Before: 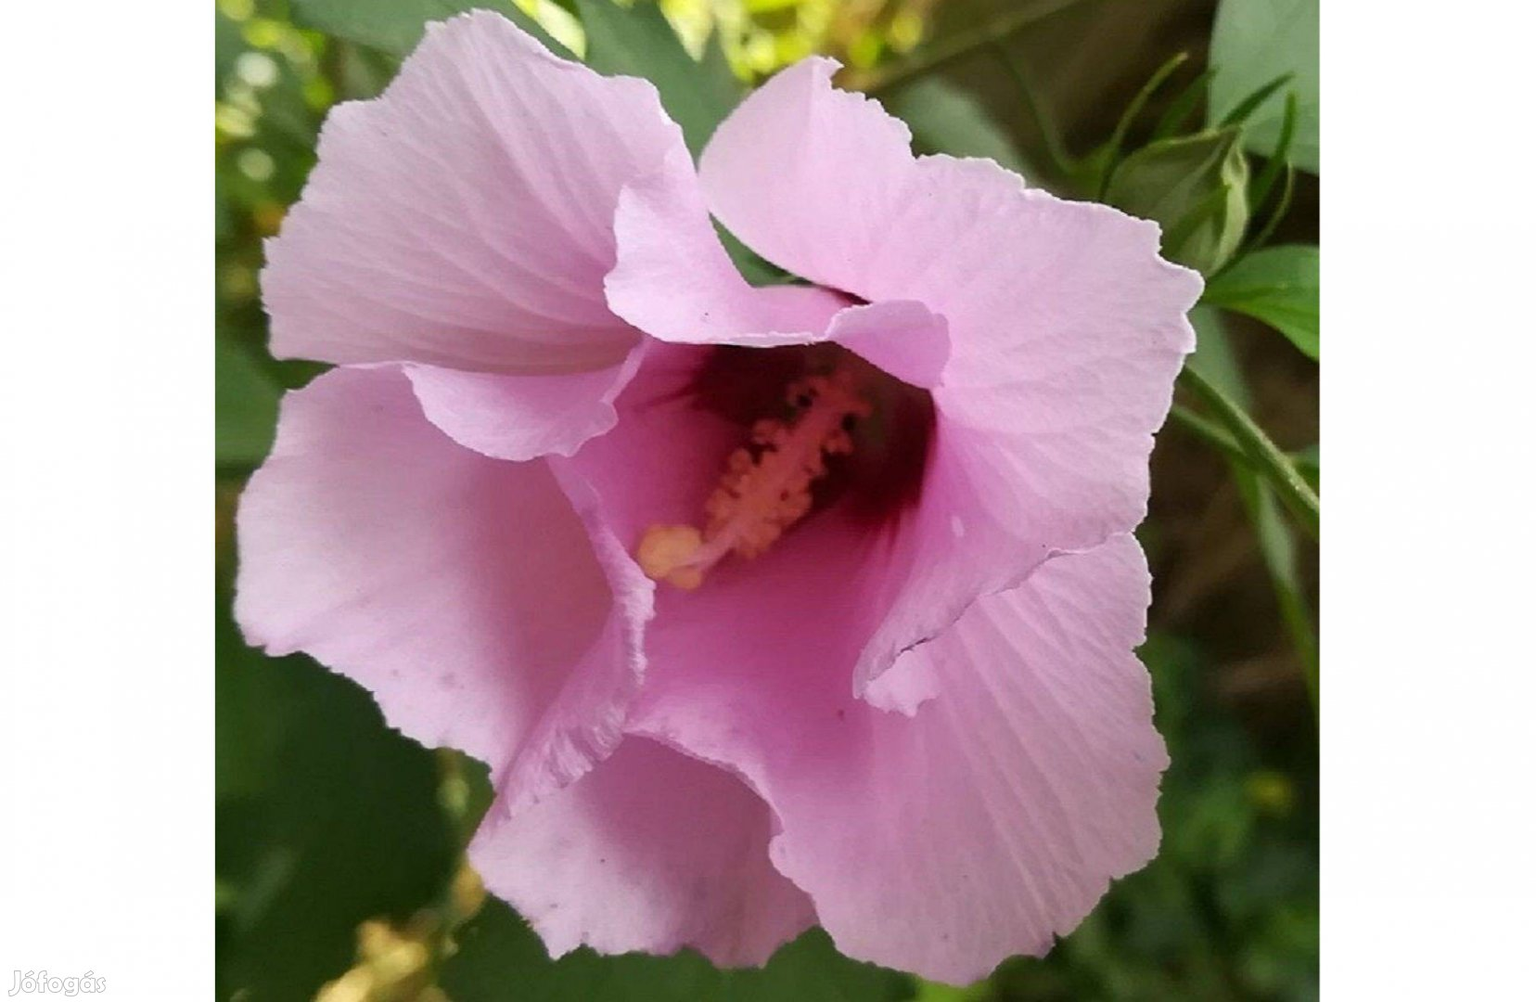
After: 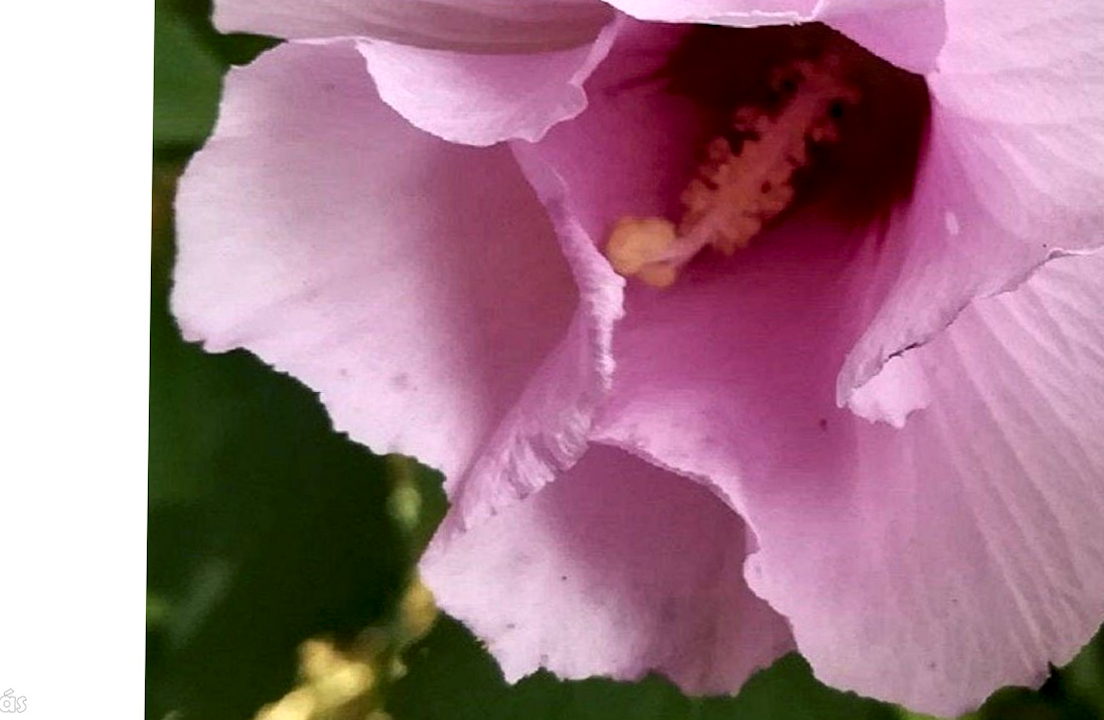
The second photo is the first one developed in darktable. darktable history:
crop and rotate: angle -0.82°, left 3.85%, top 31.828%, right 27.992%
contrast brightness saturation: contrast 0.14
local contrast: detail 135%, midtone range 0.75
